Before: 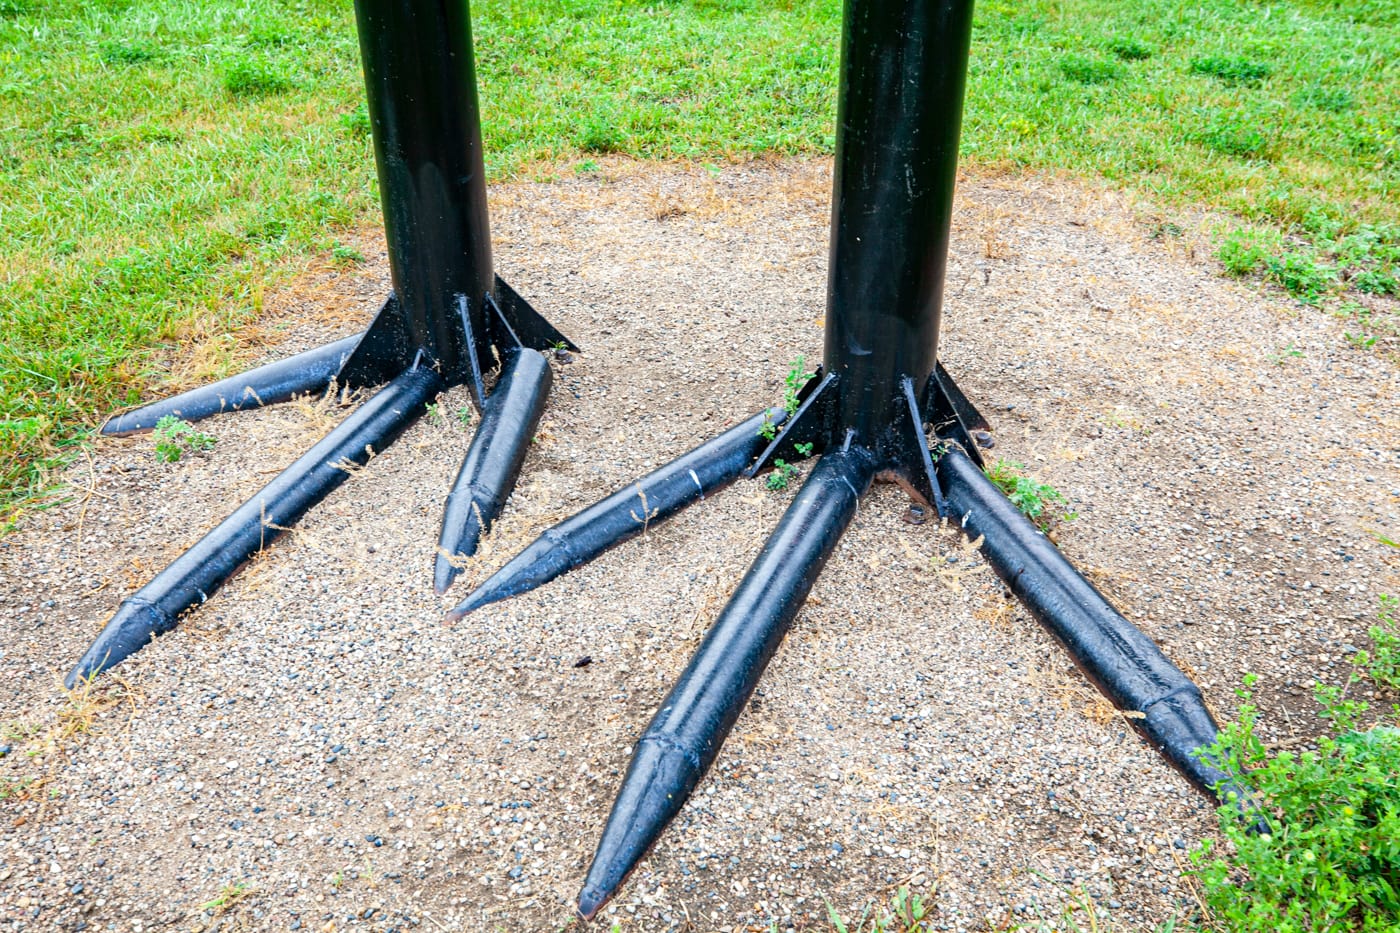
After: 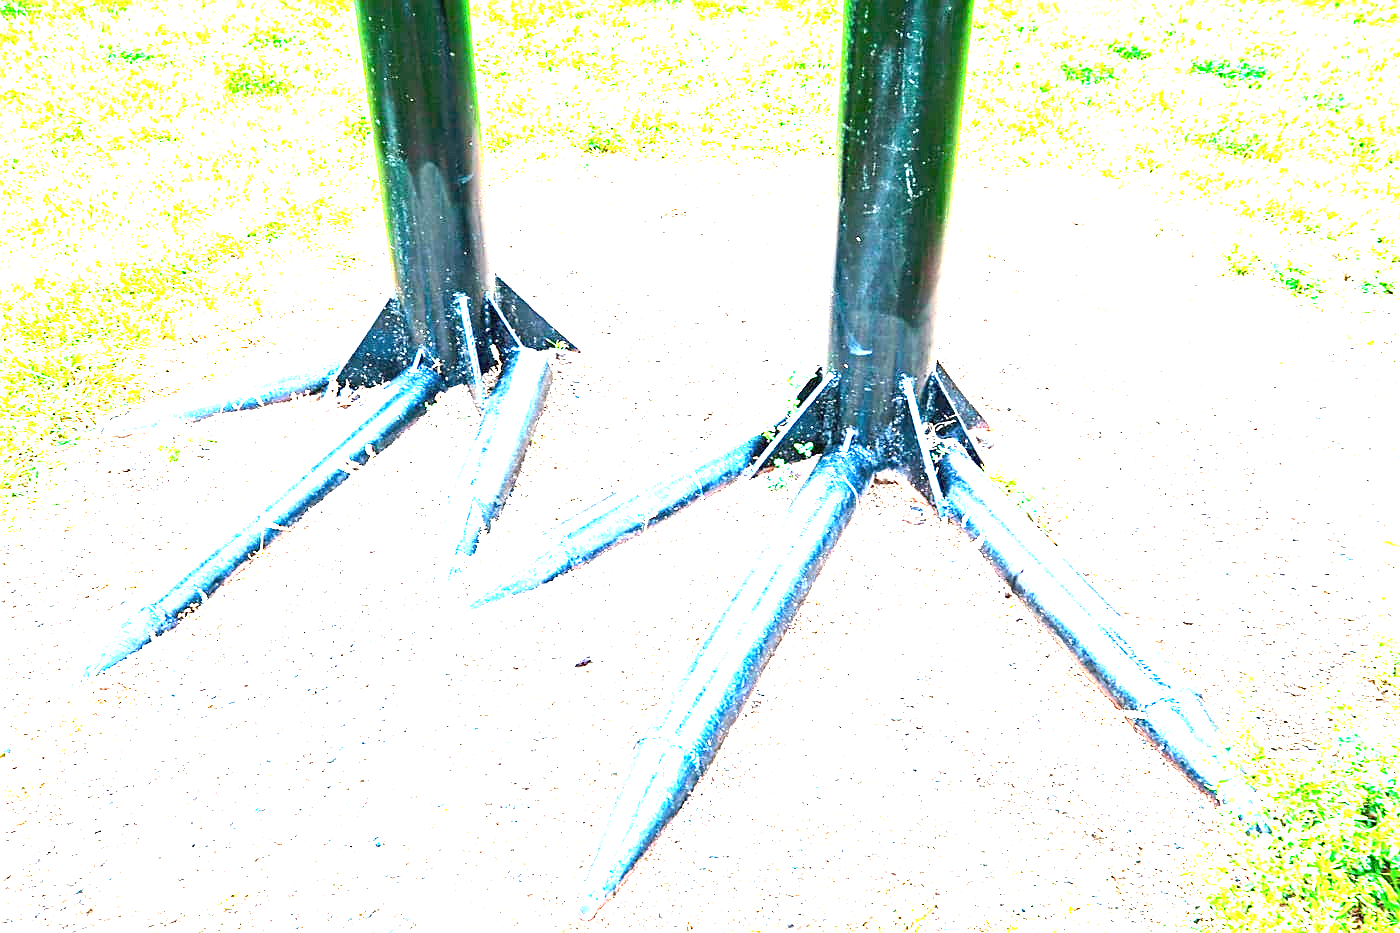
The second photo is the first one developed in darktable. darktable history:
sharpen: radius 1.465, amount 0.396, threshold 1.333
exposure: black level correction 0, exposure 3.949 EV, compensate highlight preservation false
